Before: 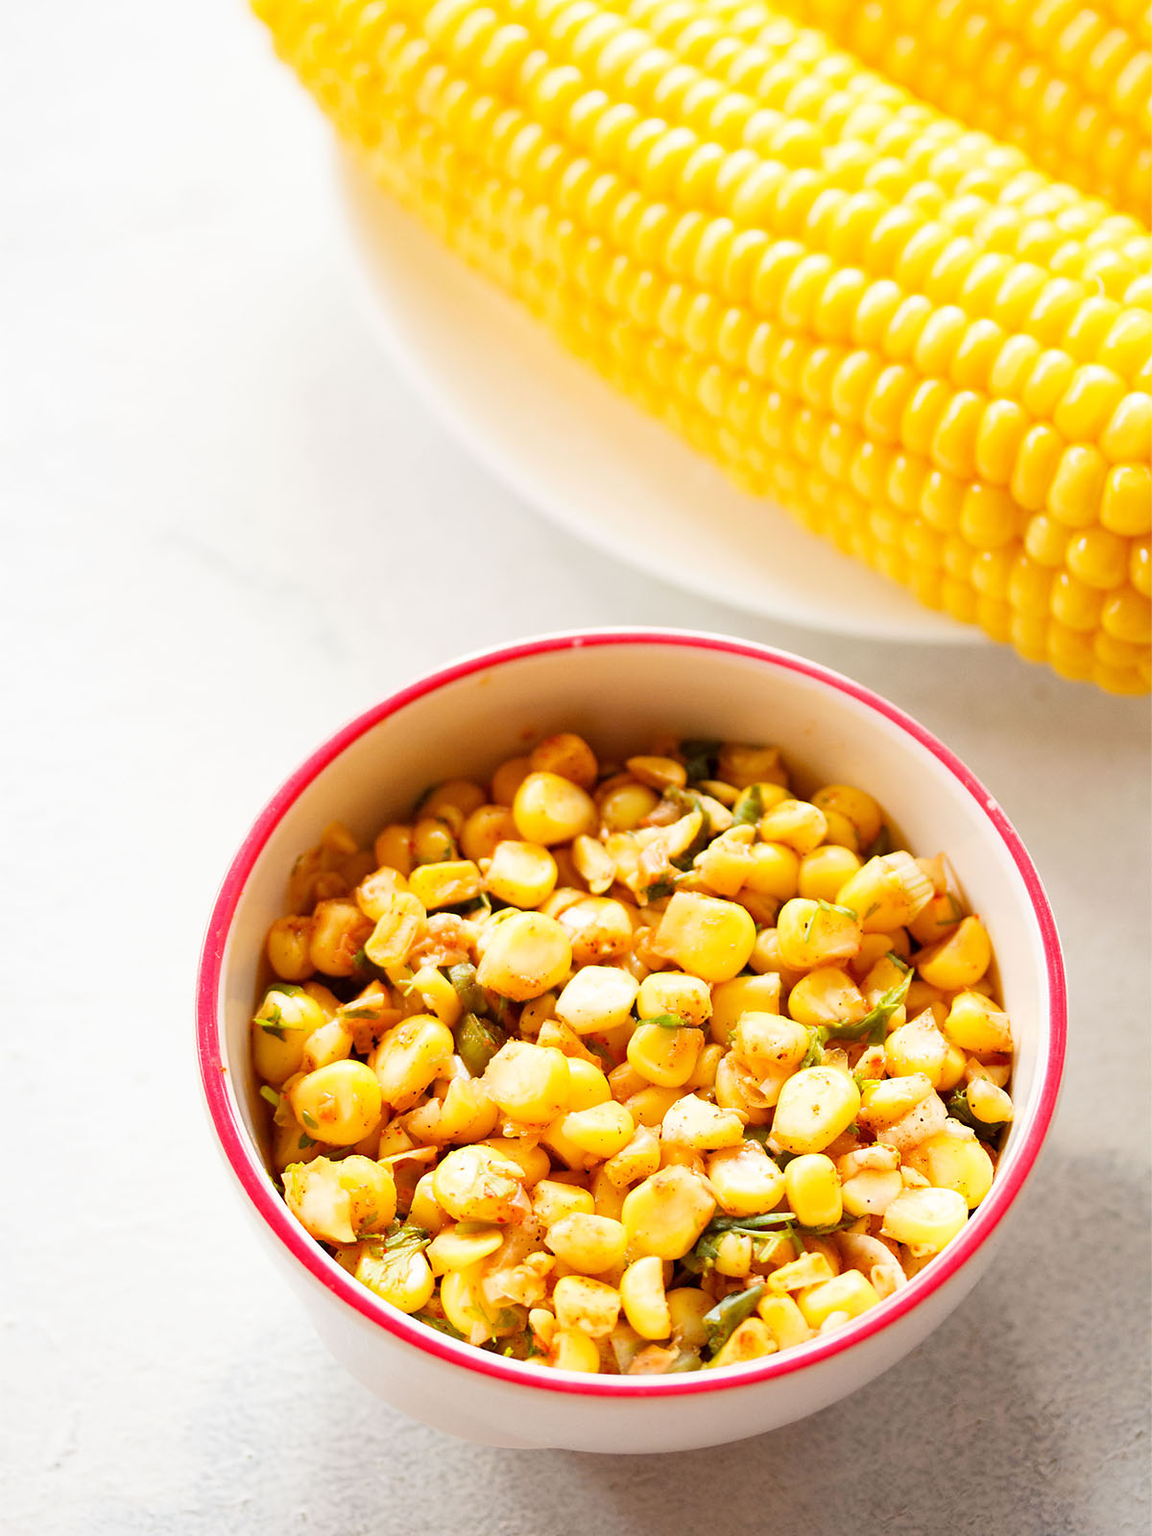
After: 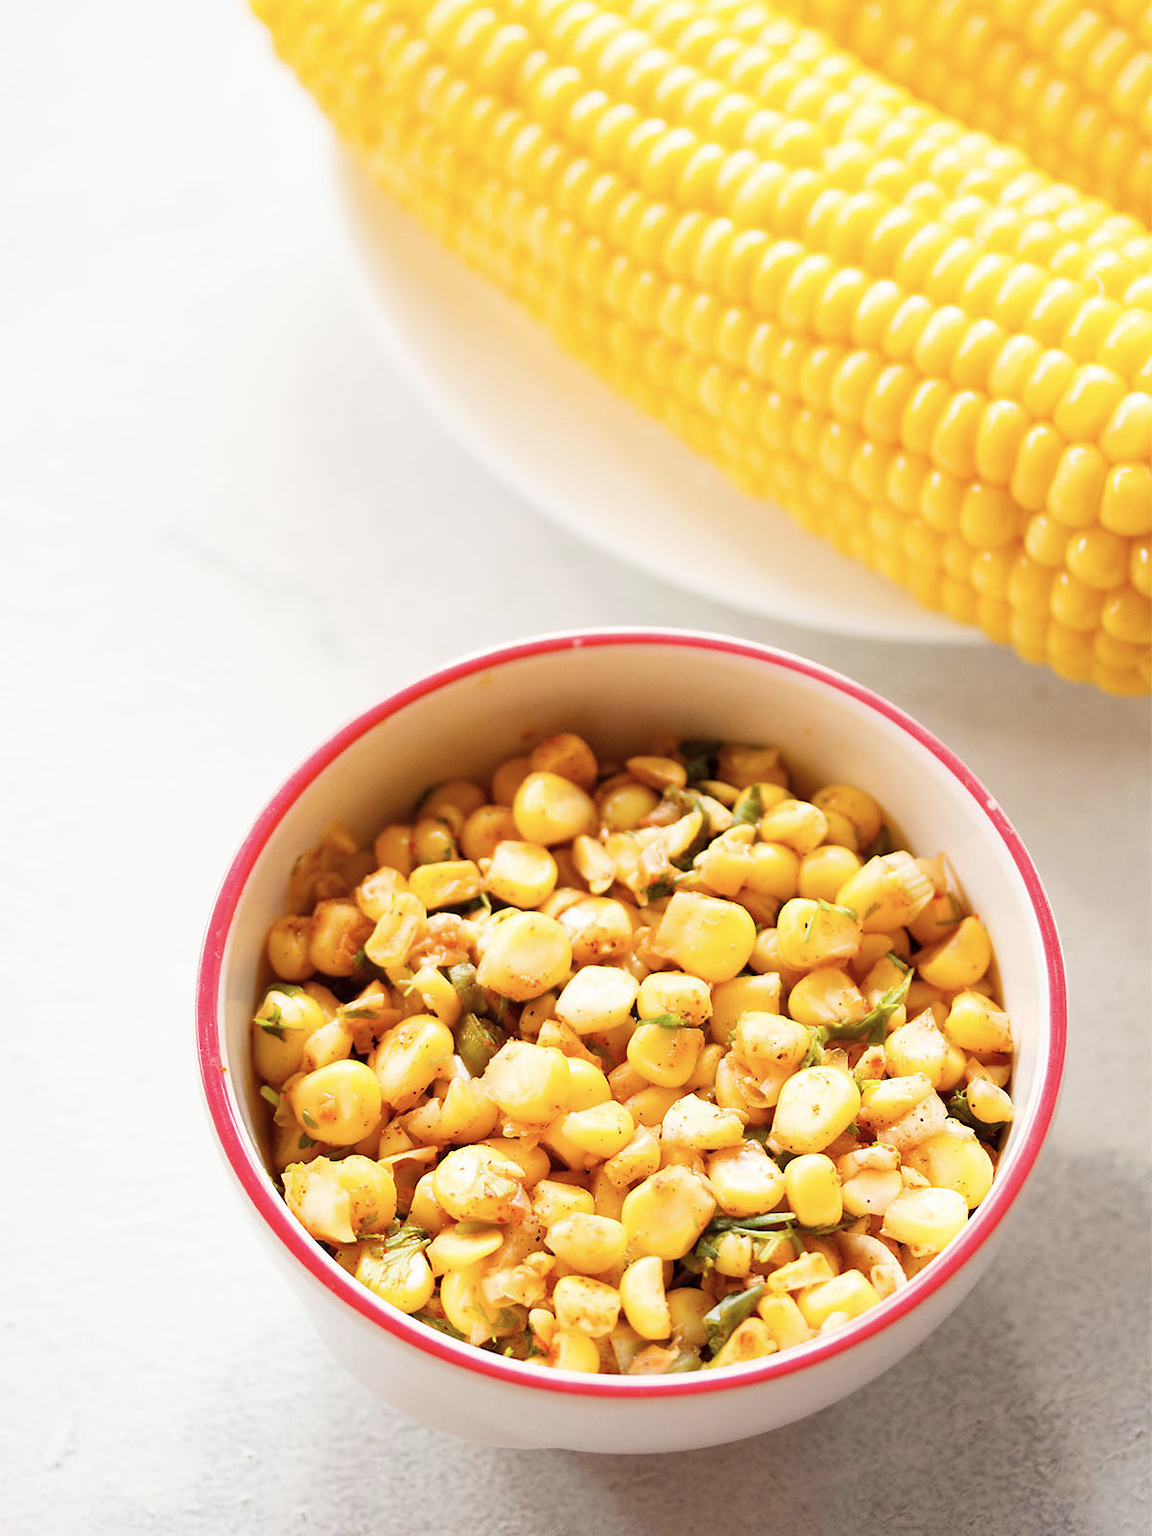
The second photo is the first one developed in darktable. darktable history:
color correction: saturation 0.85
